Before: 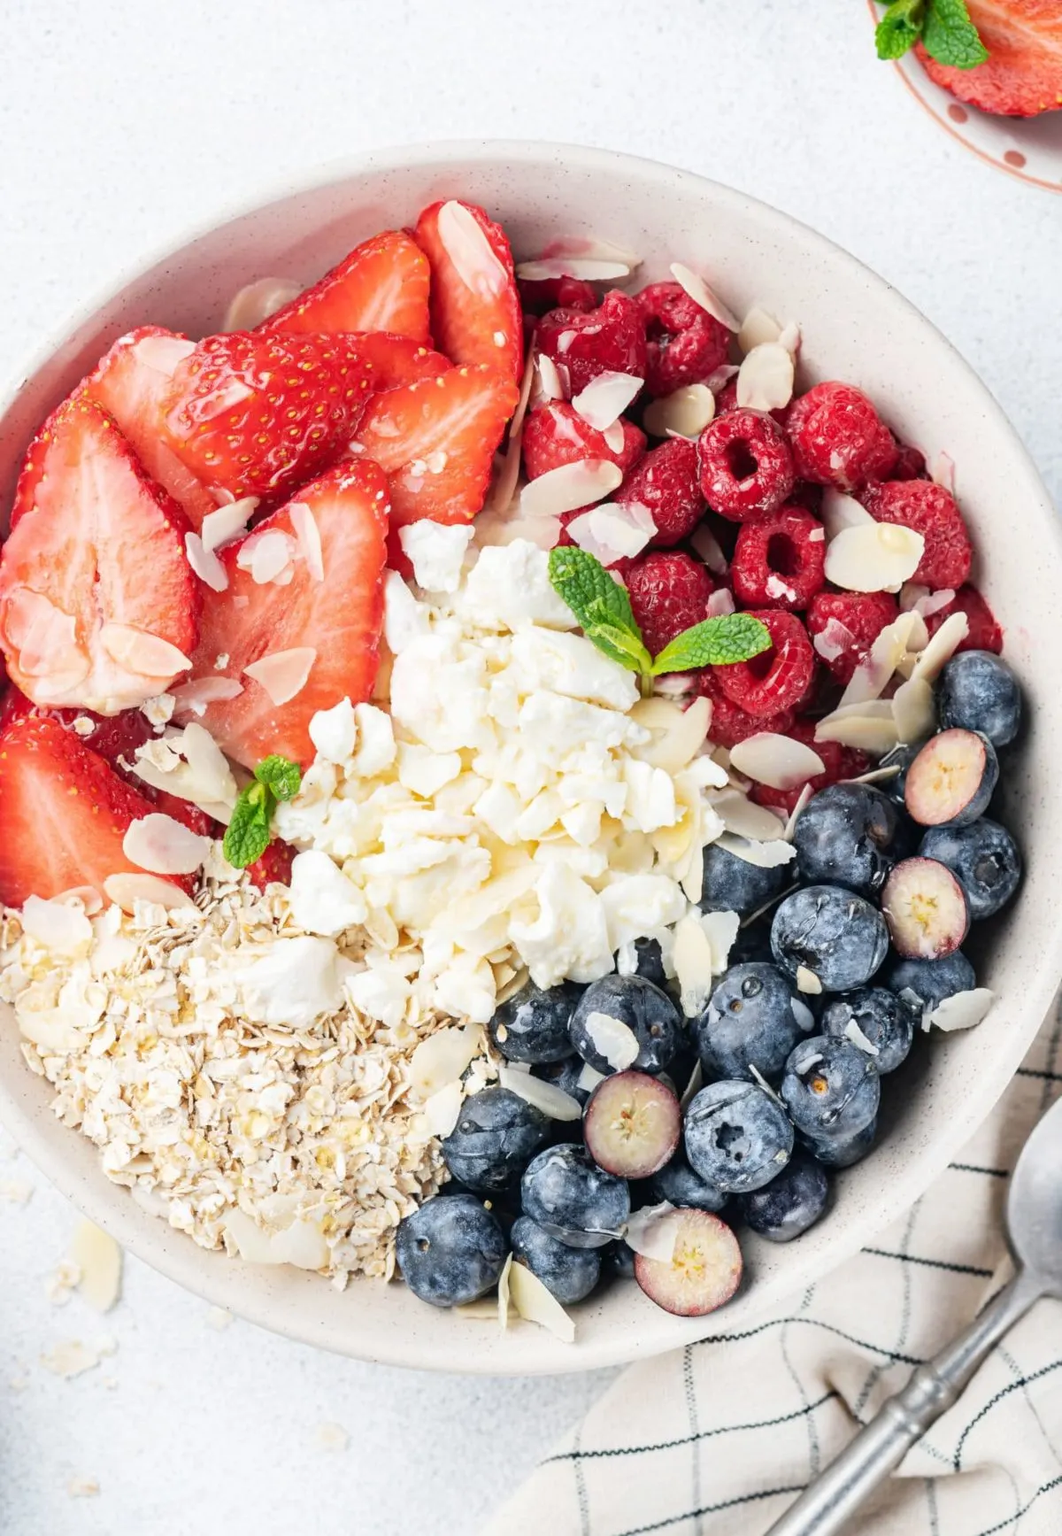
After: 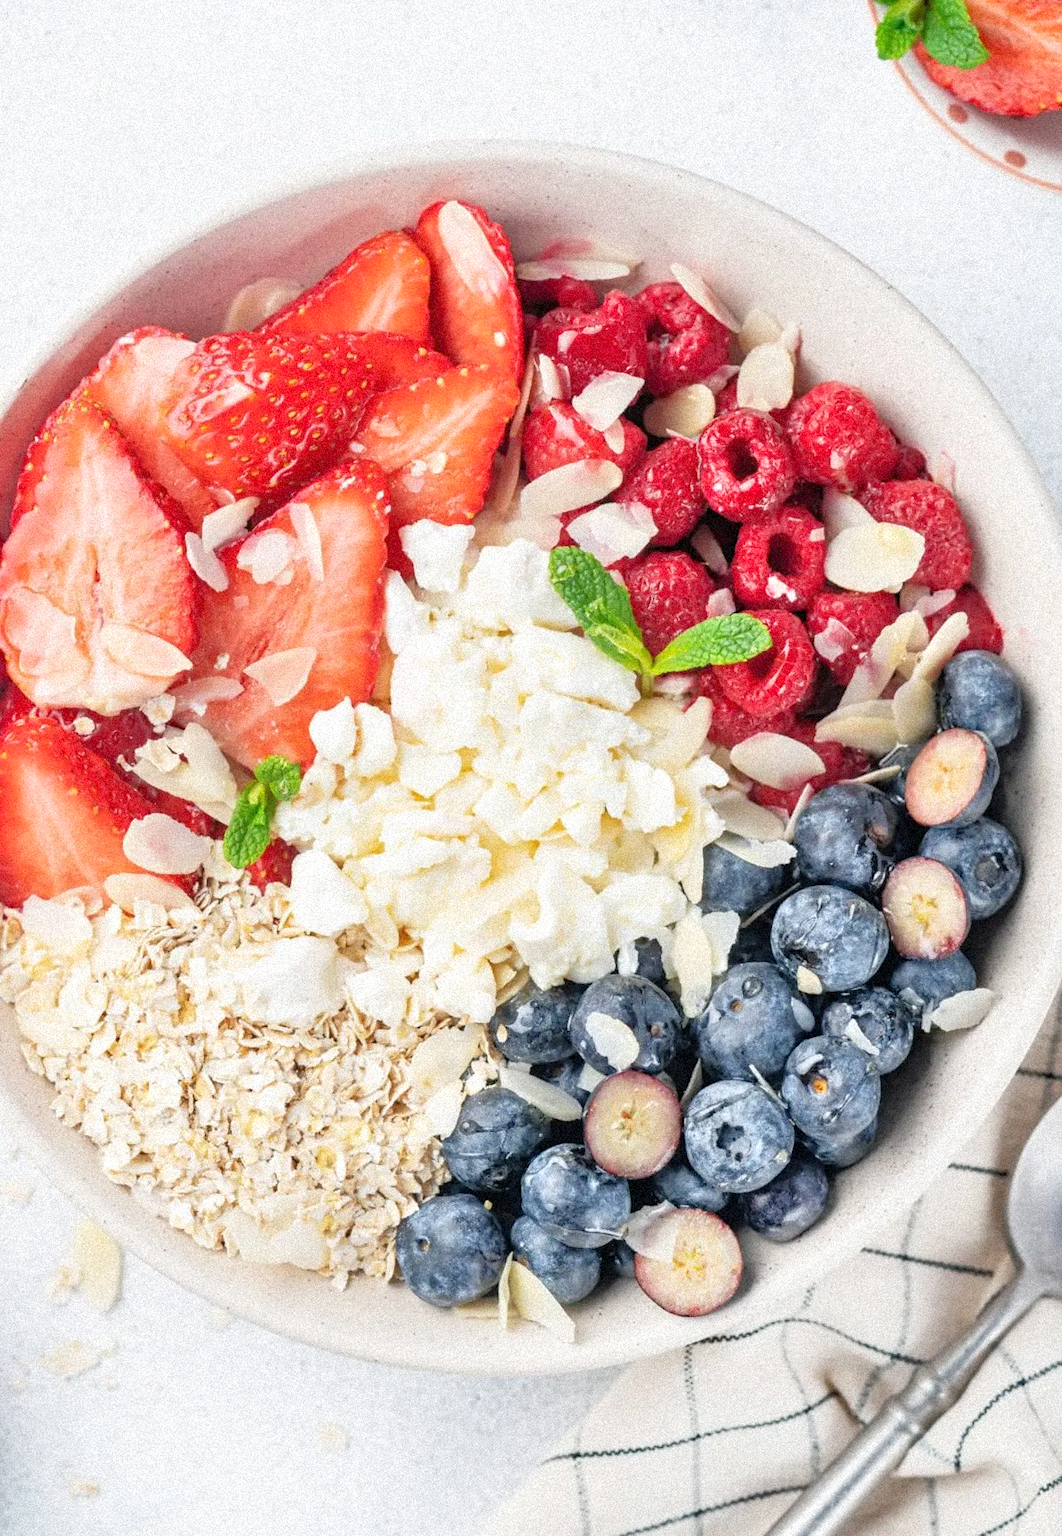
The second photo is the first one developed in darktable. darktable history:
grain: coarseness 9.38 ISO, strength 34.99%, mid-tones bias 0%
tone equalizer: -7 EV 0.15 EV, -6 EV 0.6 EV, -5 EV 1.15 EV, -4 EV 1.33 EV, -3 EV 1.15 EV, -2 EV 0.6 EV, -1 EV 0.15 EV, mask exposure compensation -0.5 EV
